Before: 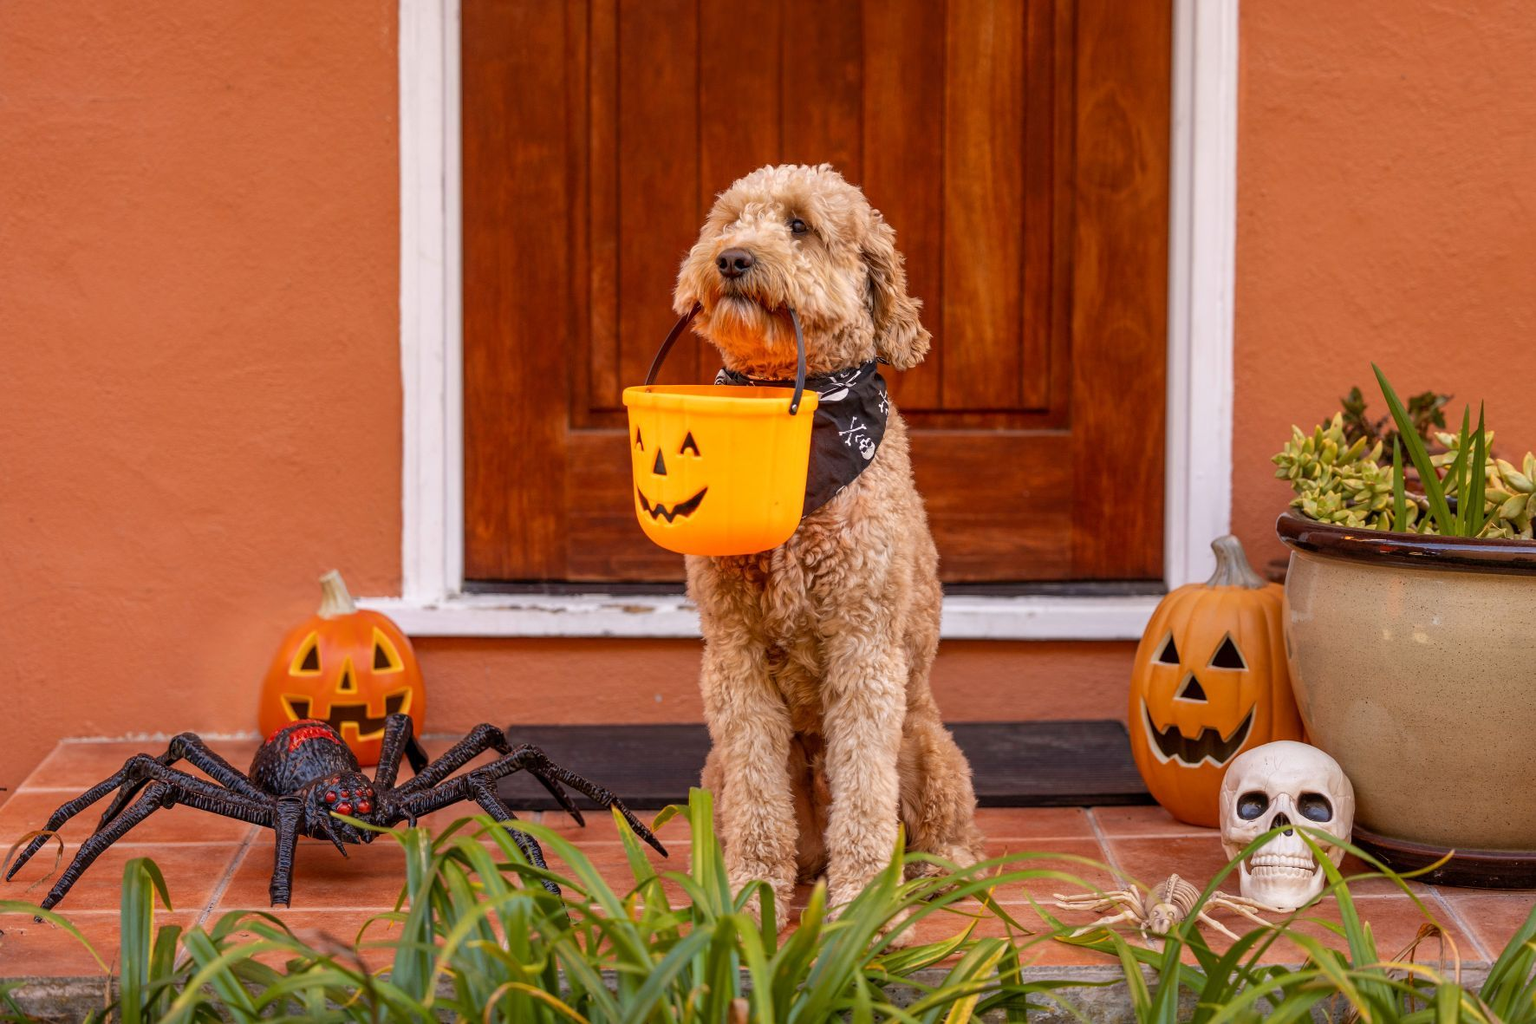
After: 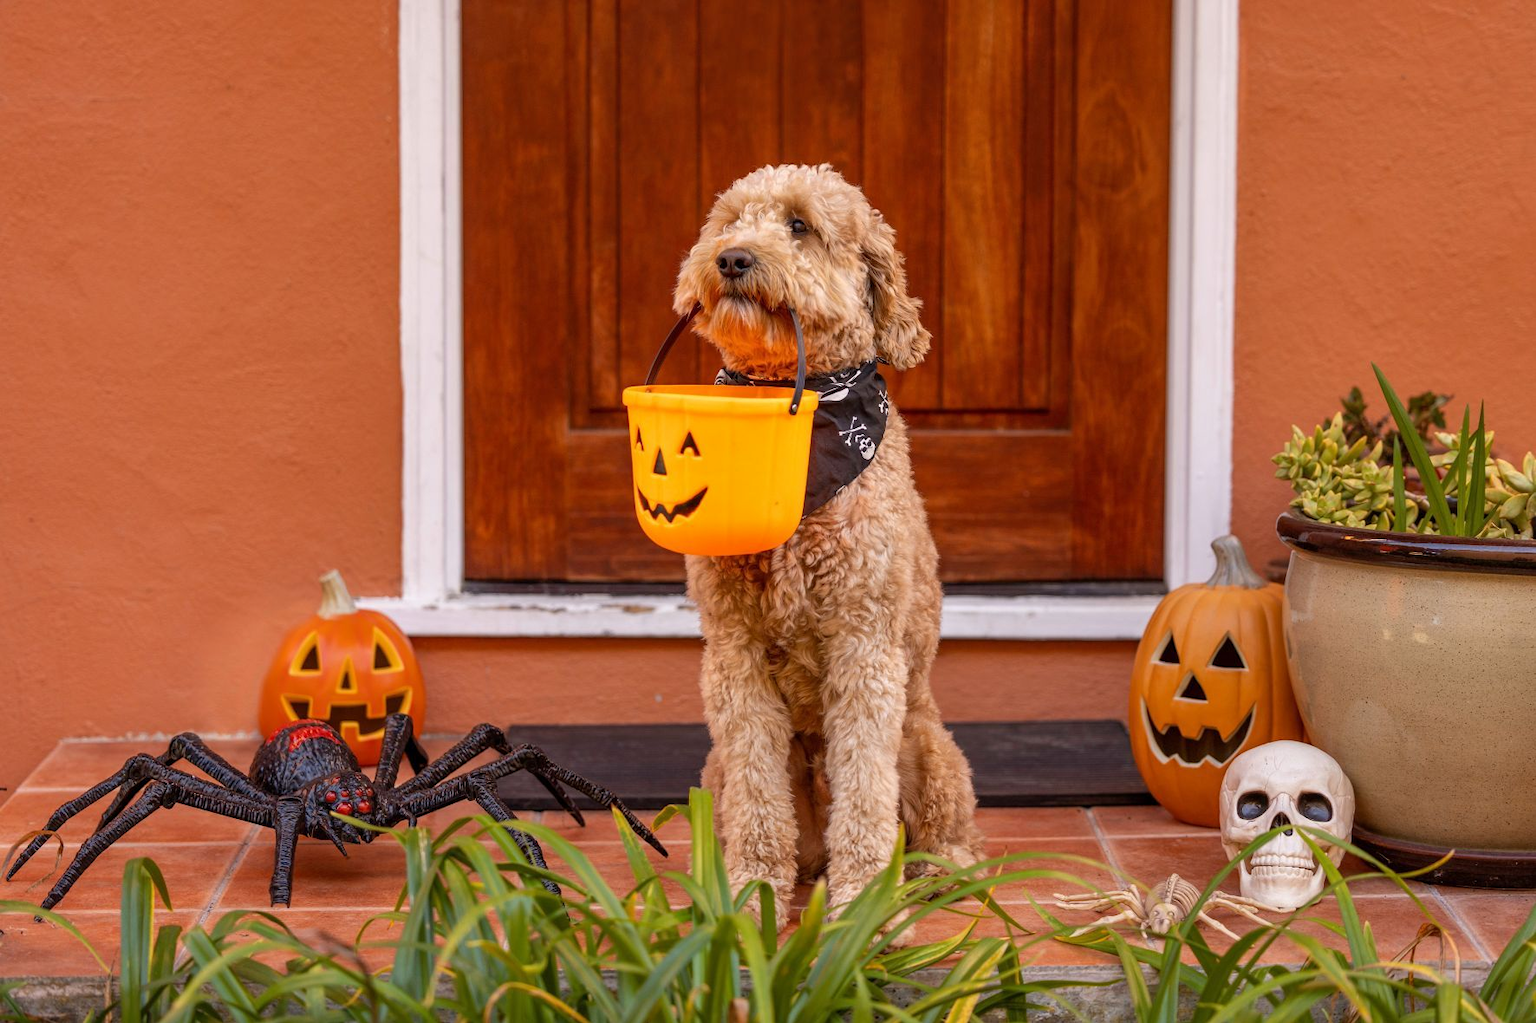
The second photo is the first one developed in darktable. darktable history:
shadows and highlights: shadows 20.75, highlights -81.76, soften with gaussian
